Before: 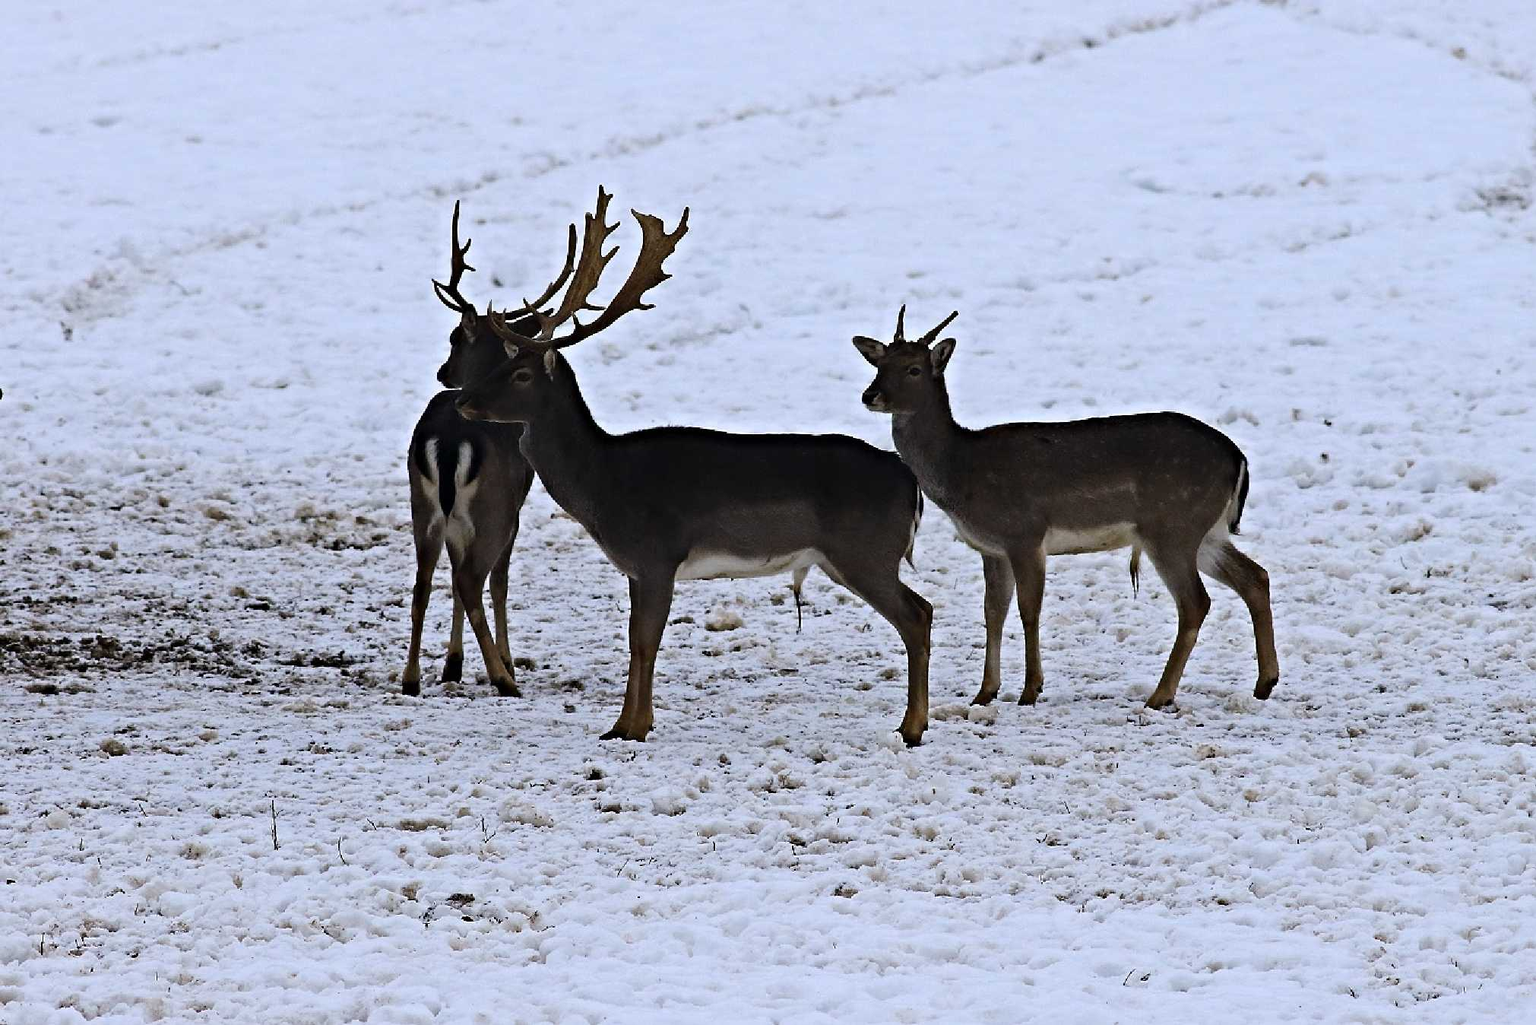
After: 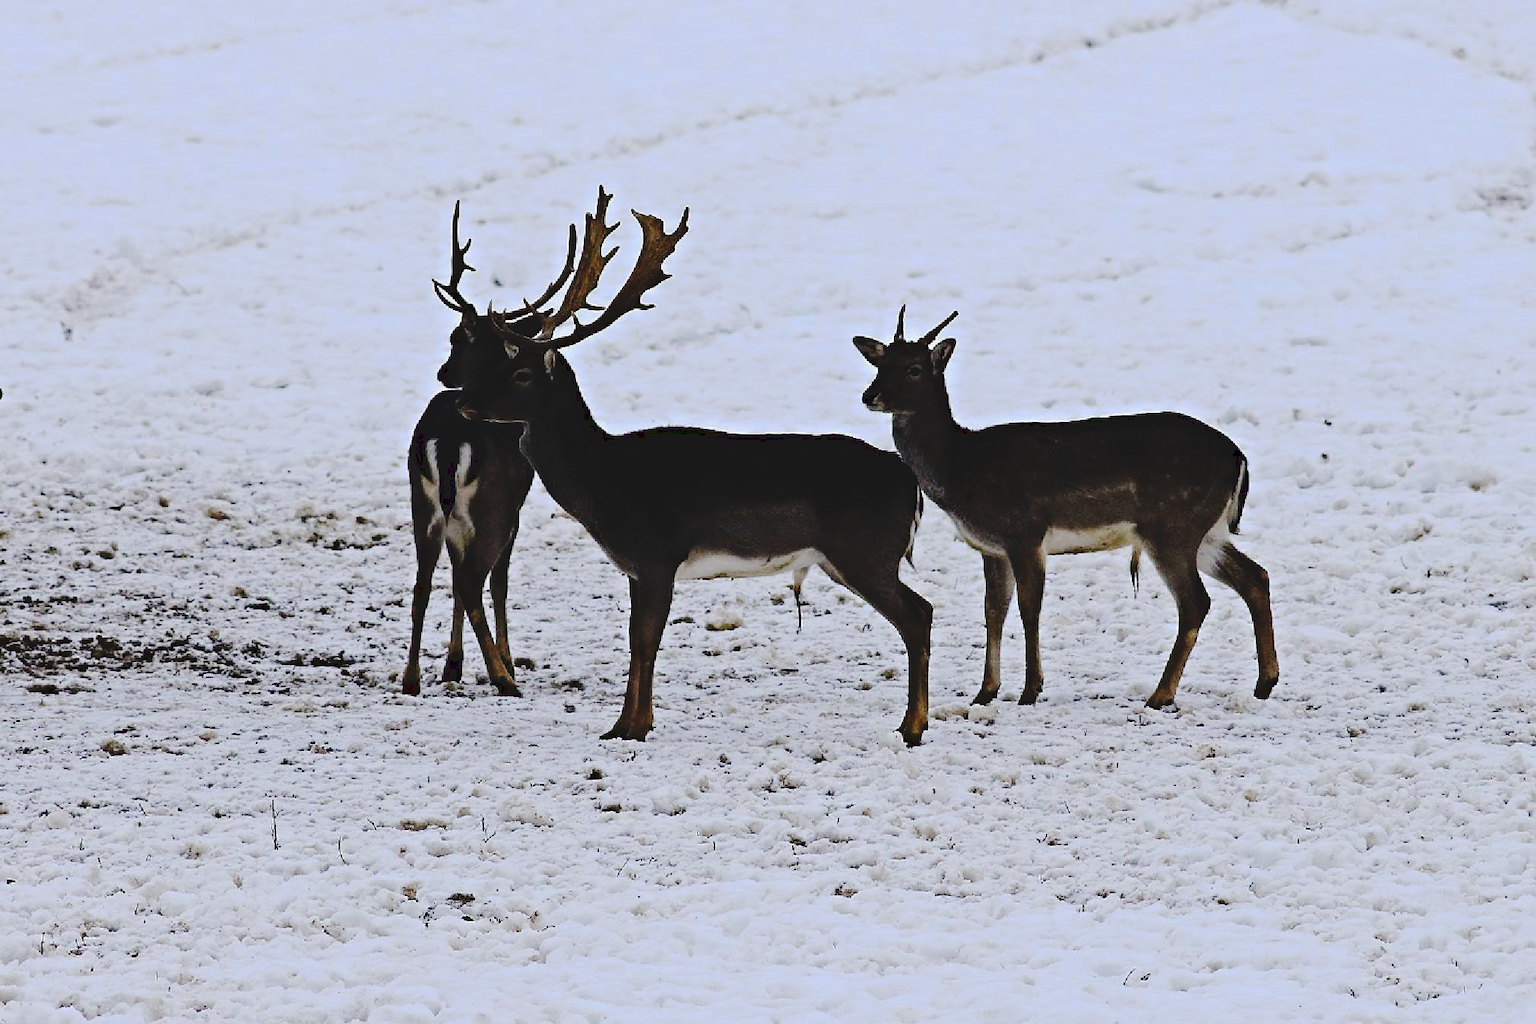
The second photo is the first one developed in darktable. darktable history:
exposure: exposure -0.048 EV, compensate highlight preservation false
tone curve: curves: ch0 [(0, 0) (0.003, 0.089) (0.011, 0.089) (0.025, 0.088) (0.044, 0.089) (0.069, 0.094) (0.1, 0.108) (0.136, 0.119) (0.177, 0.147) (0.224, 0.204) (0.277, 0.28) (0.335, 0.389) (0.399, 0.486) (0.468, 0.588) (0.543, 0.647) (0.623, 0.705) (0.709, 0.759) (0.801, 0.815) (0.898, 0.873) (1, 1)], preserve colors none
